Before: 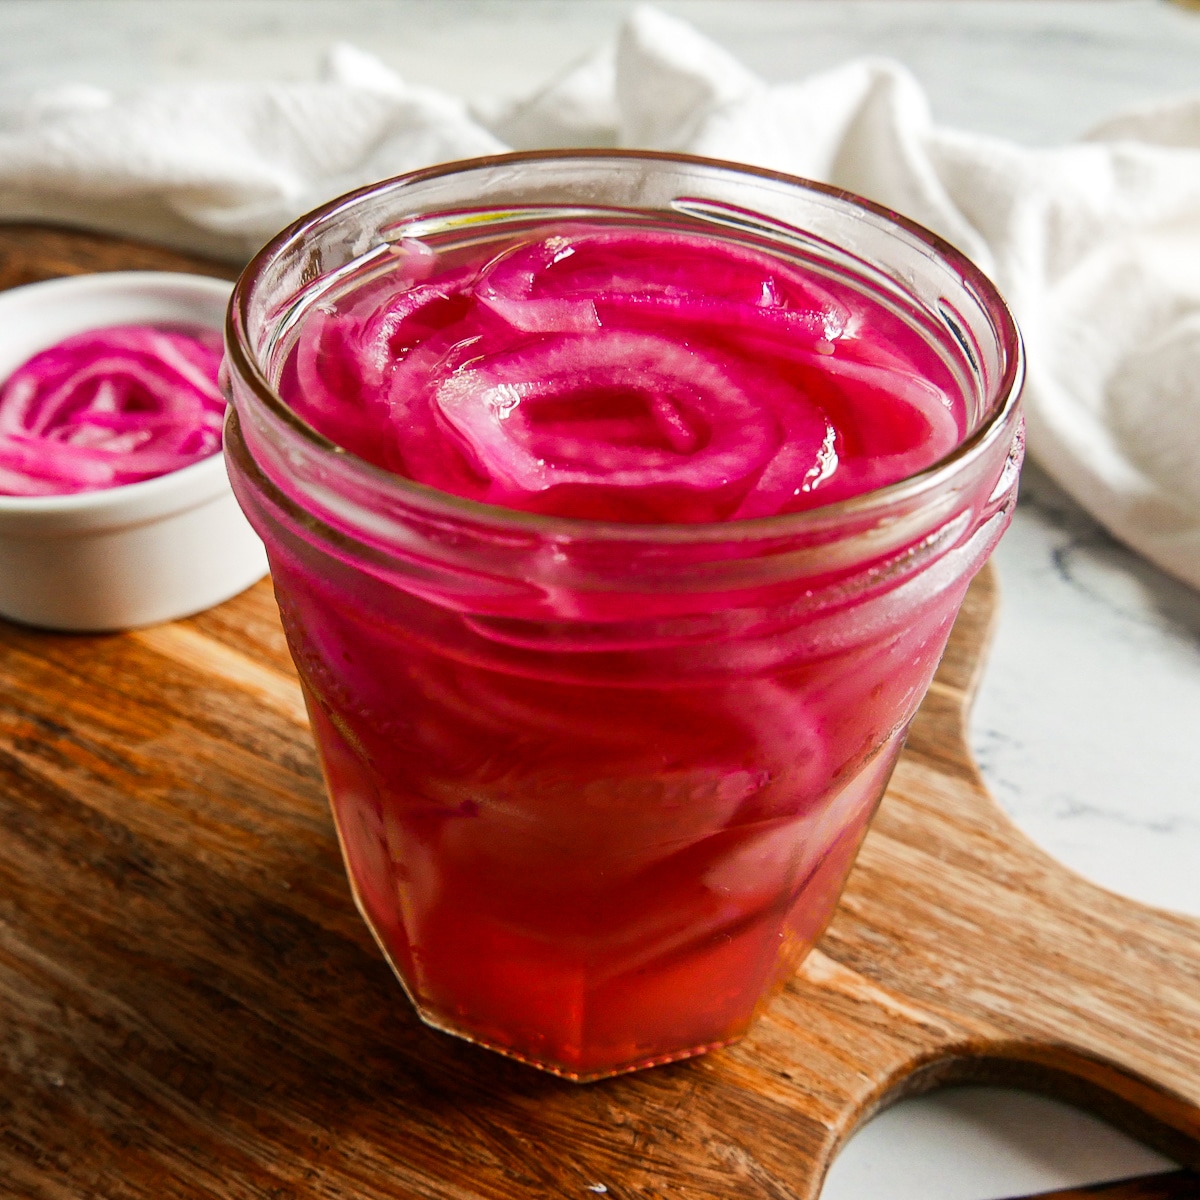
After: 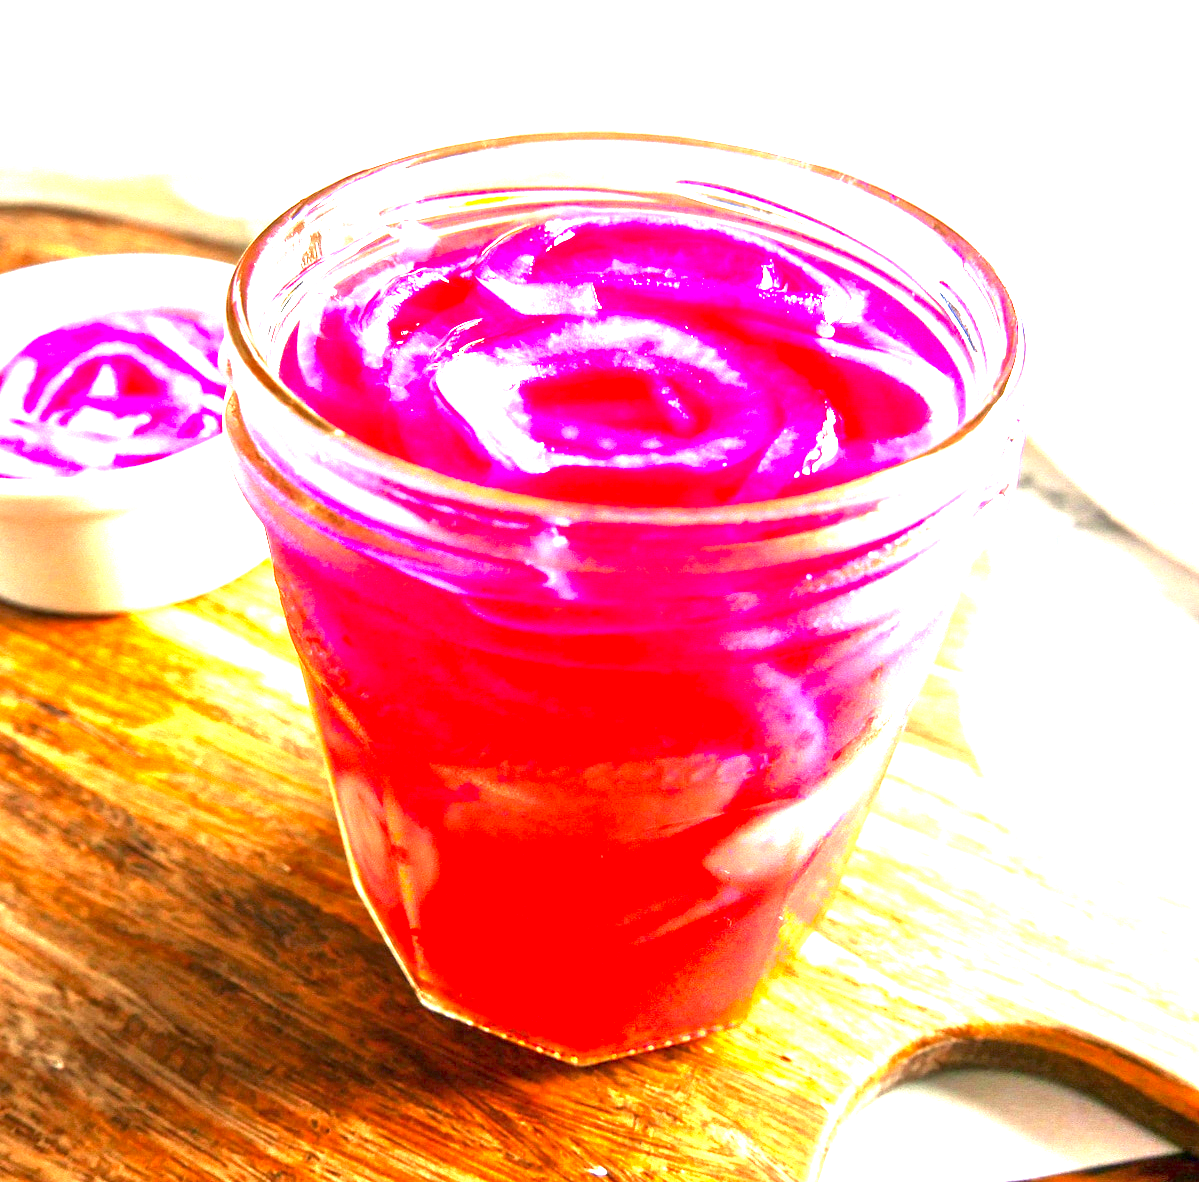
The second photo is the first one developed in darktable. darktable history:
crop: top 1.479%, right 0.063%
contrast brightness saturation: saturation 0.1
exposure: exposure 3.079 EV, compensate highlight preservation false
